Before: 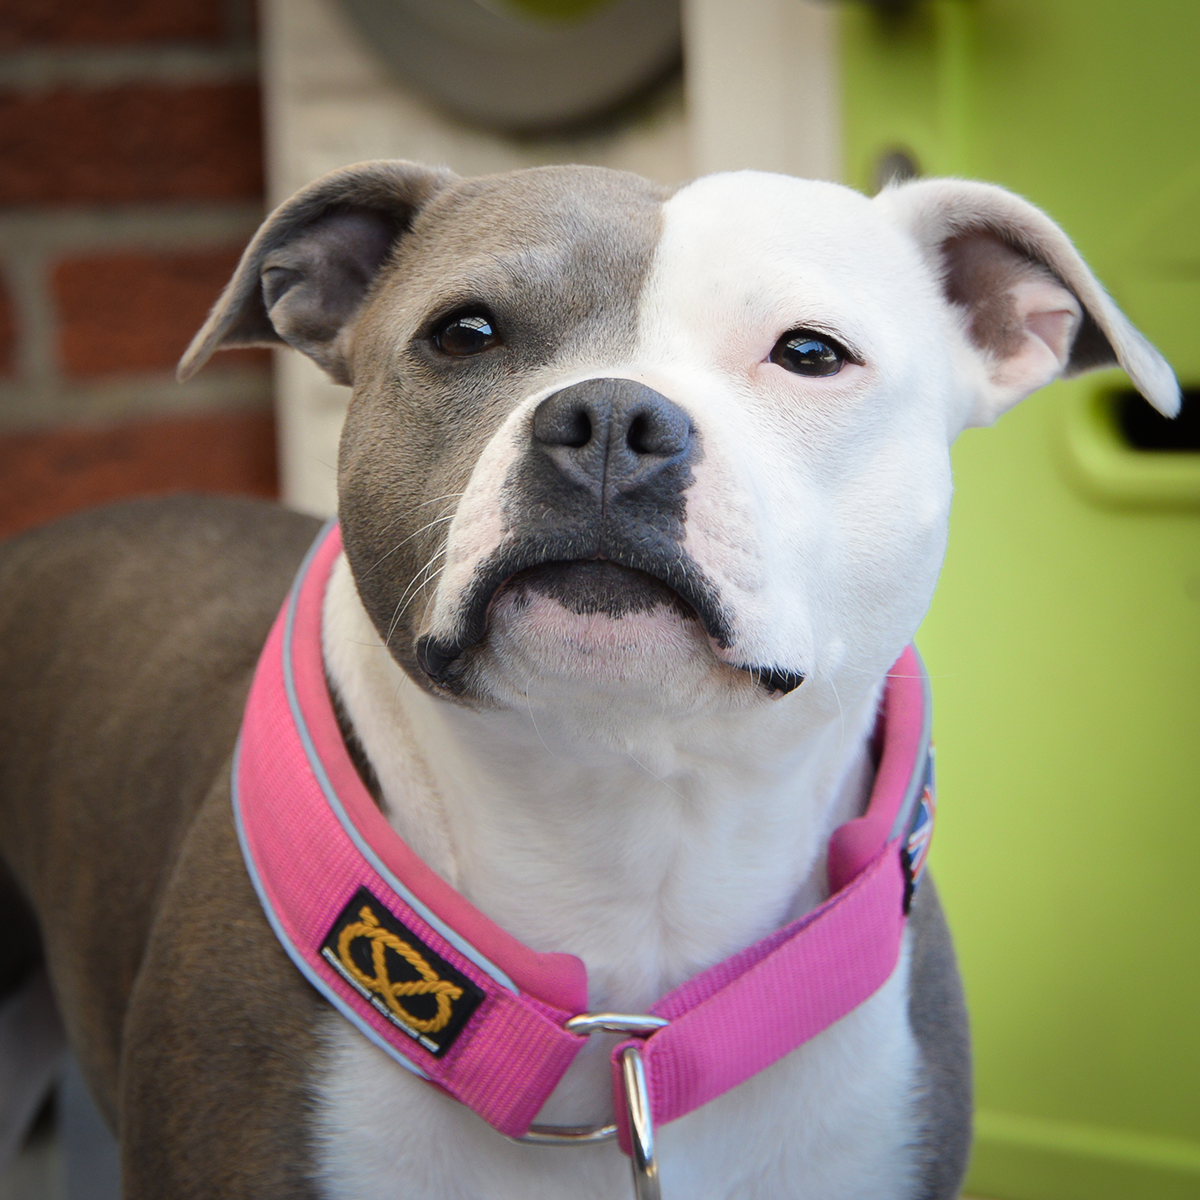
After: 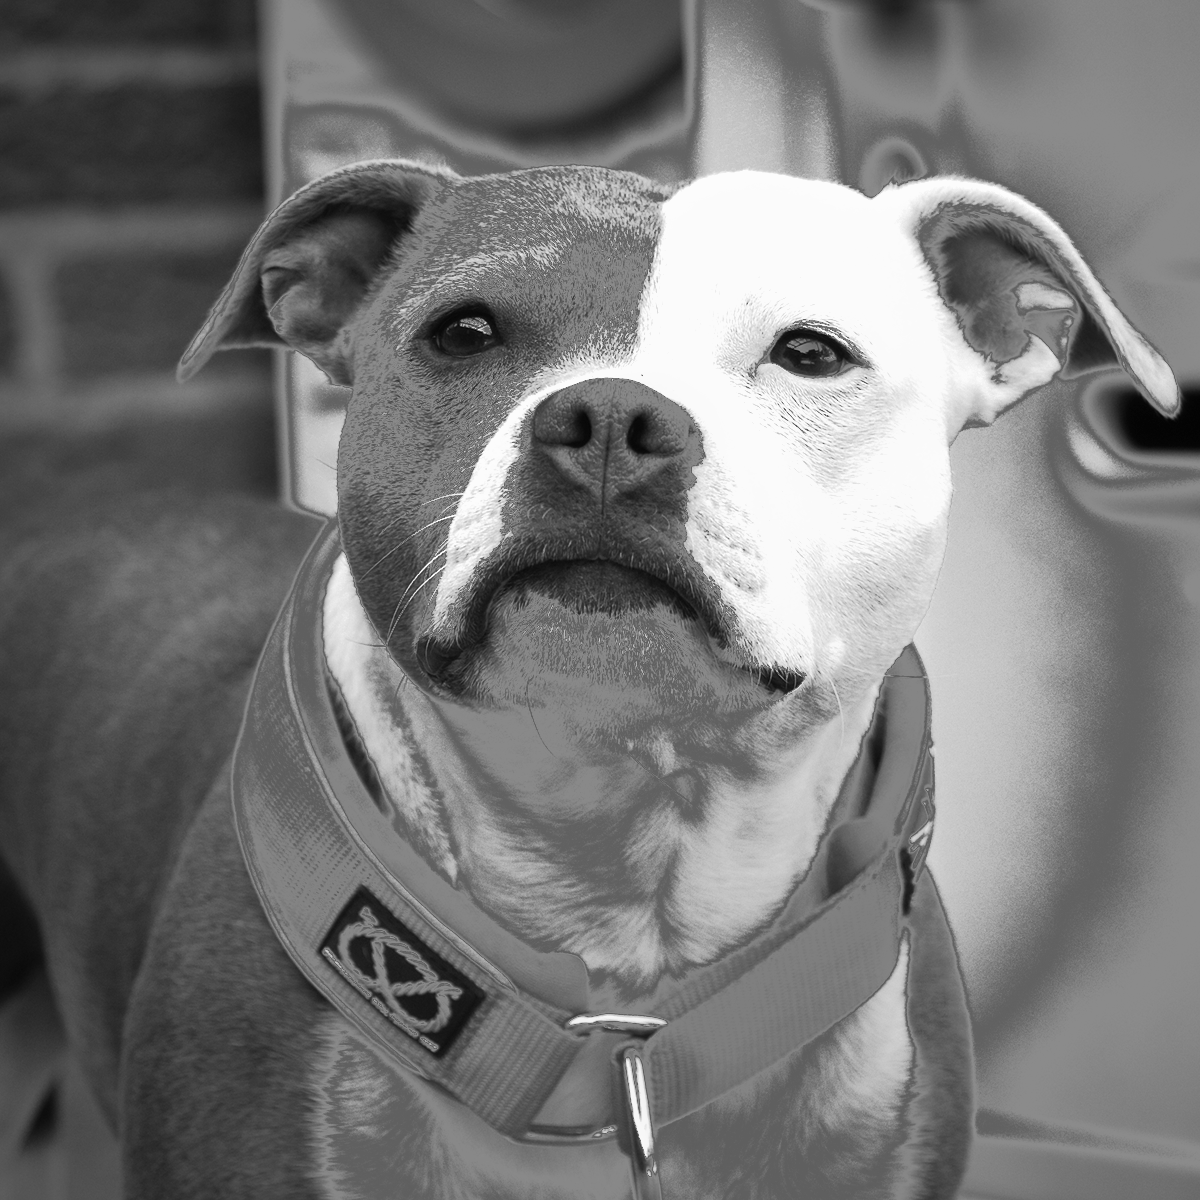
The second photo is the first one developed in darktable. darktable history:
velvia: strength 15%
monochrome: a -6.99, b 35.61, size 1.4
fill light: exposure -0.73 EV, center 0.69, width 2.2
shadows and highlights: on, module defaults
tone equalizer: -8 EV -0.417 EV, -7 EV -0.389 EV, -6 EV -0.333 EV, -5 EV -0.222 EV, -3 EV 0.222 EV, -2 EV 0.333 EV, -1 EV 0.389 EV, +0 EV 0.417 EV, edges refinement/feathering 500, mask exposure compensation -1.57 EV, preserve details no
